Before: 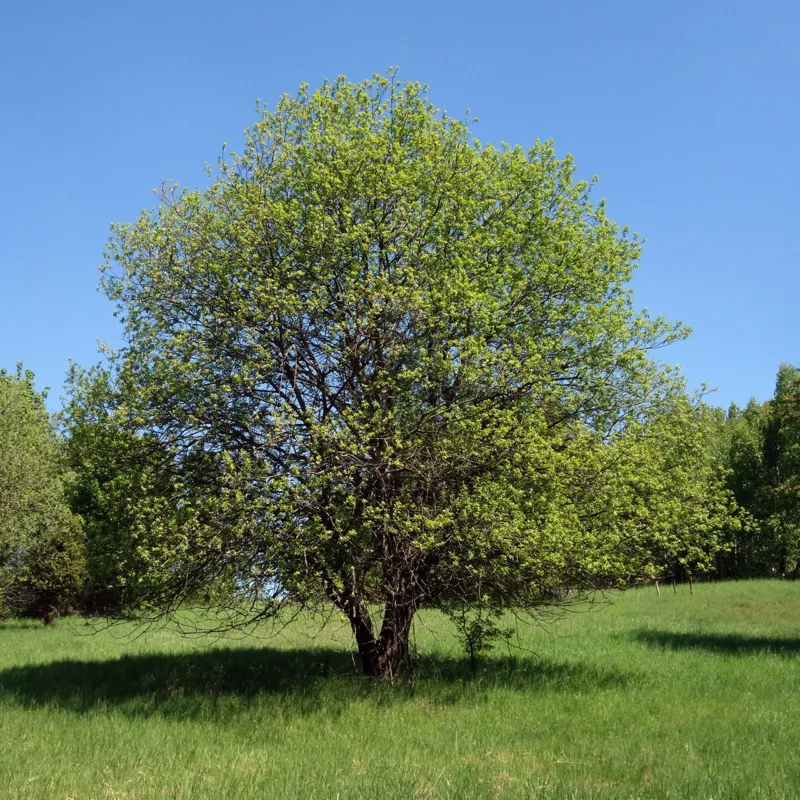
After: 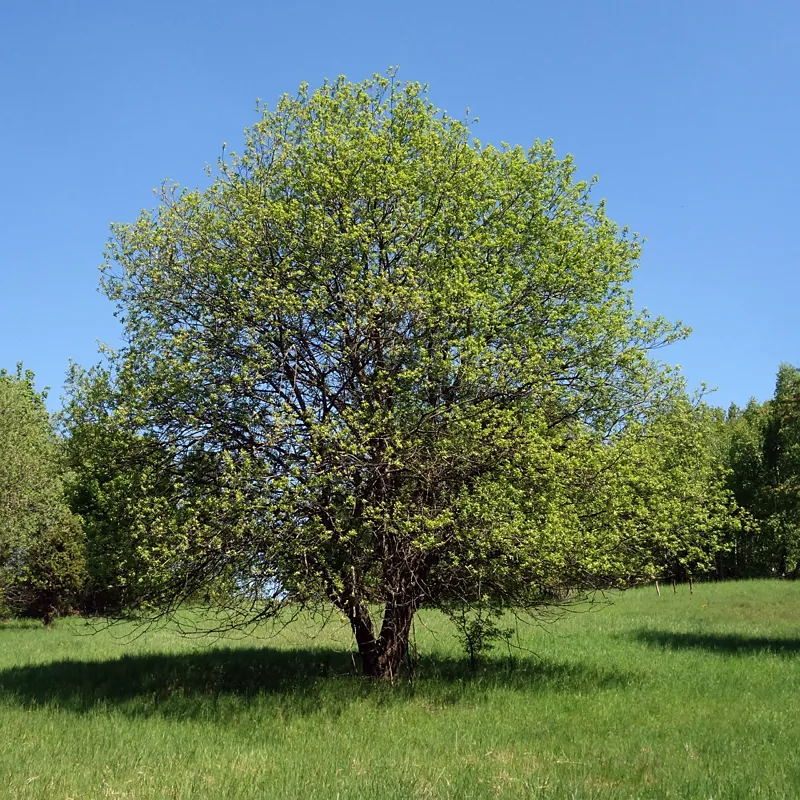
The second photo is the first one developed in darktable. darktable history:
sharpen: radius 1.004
